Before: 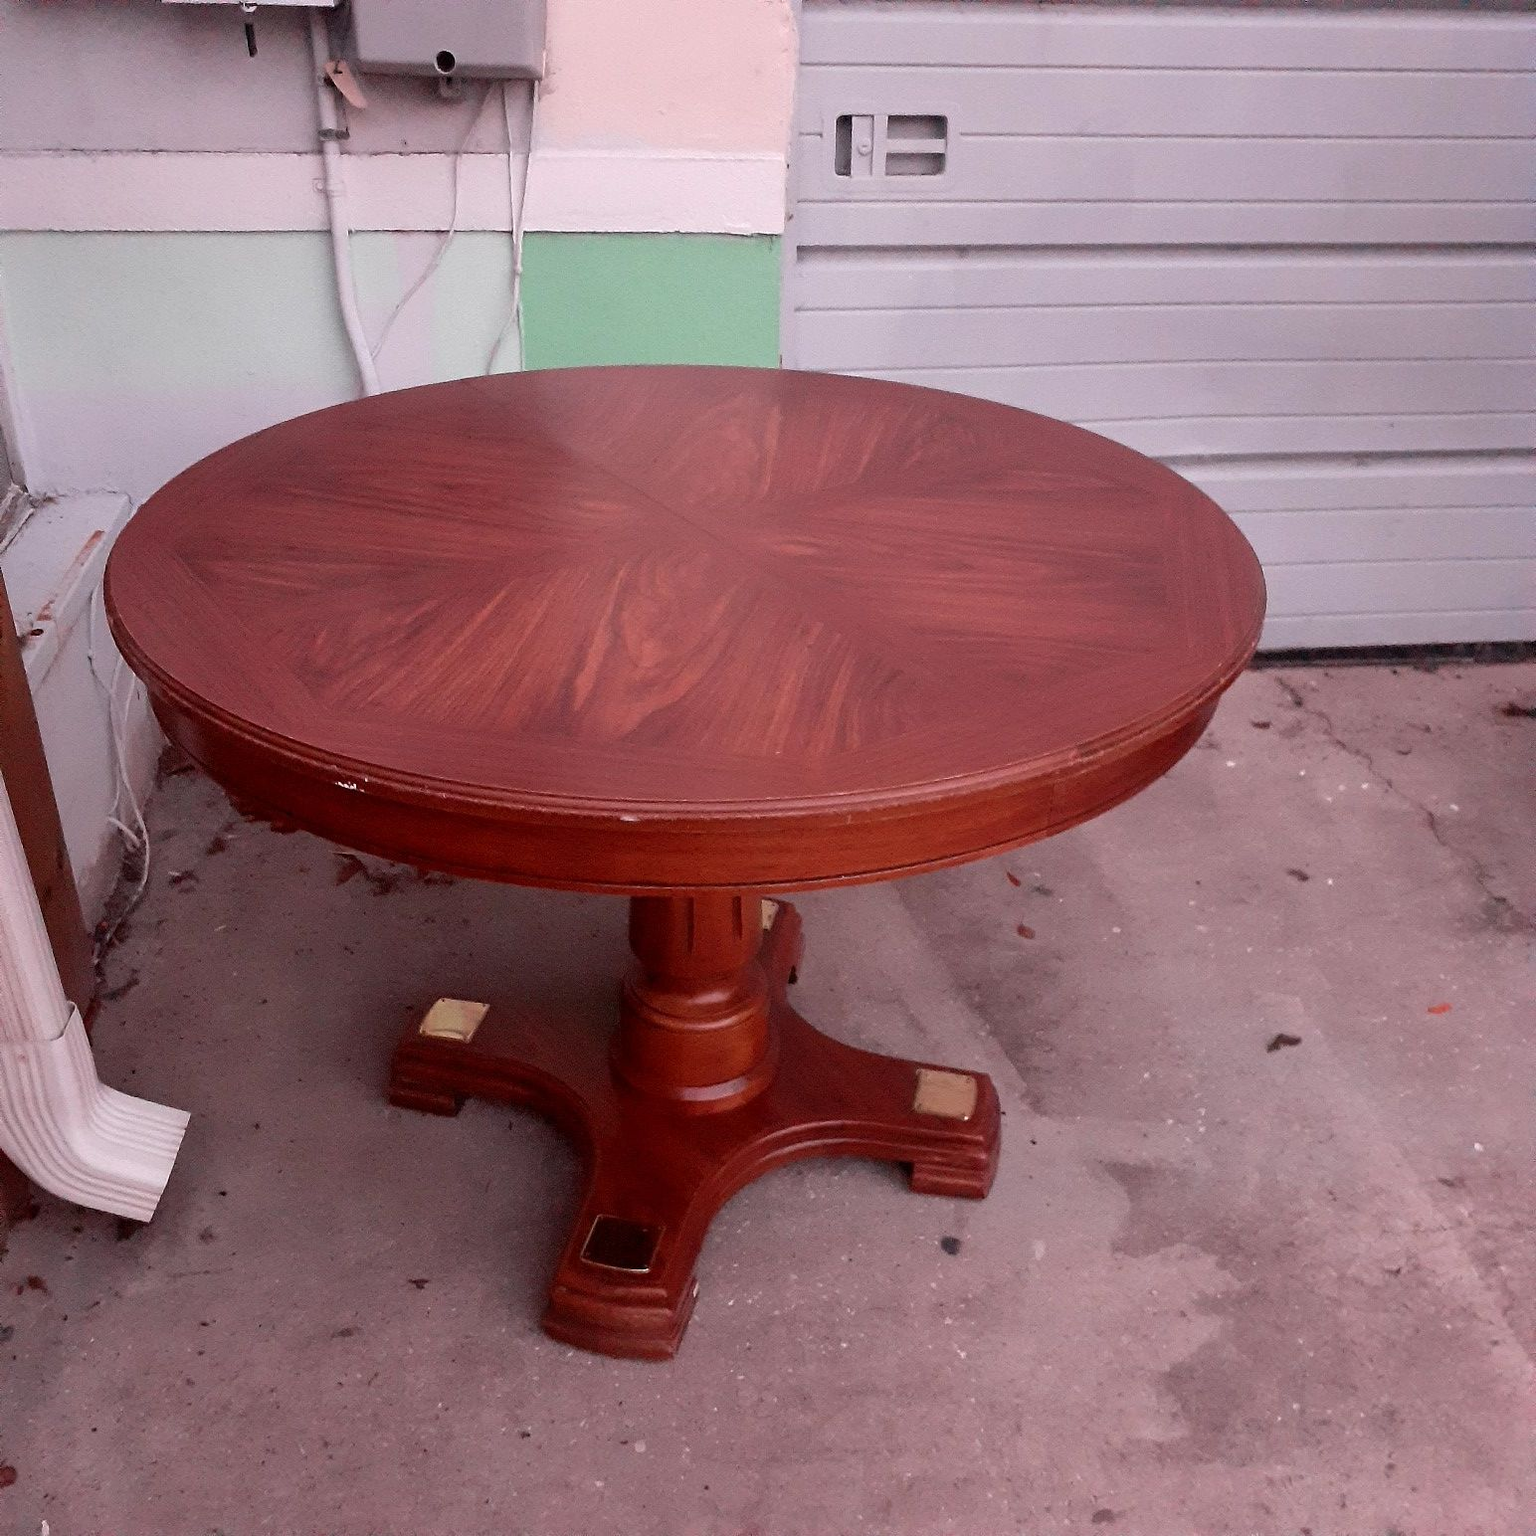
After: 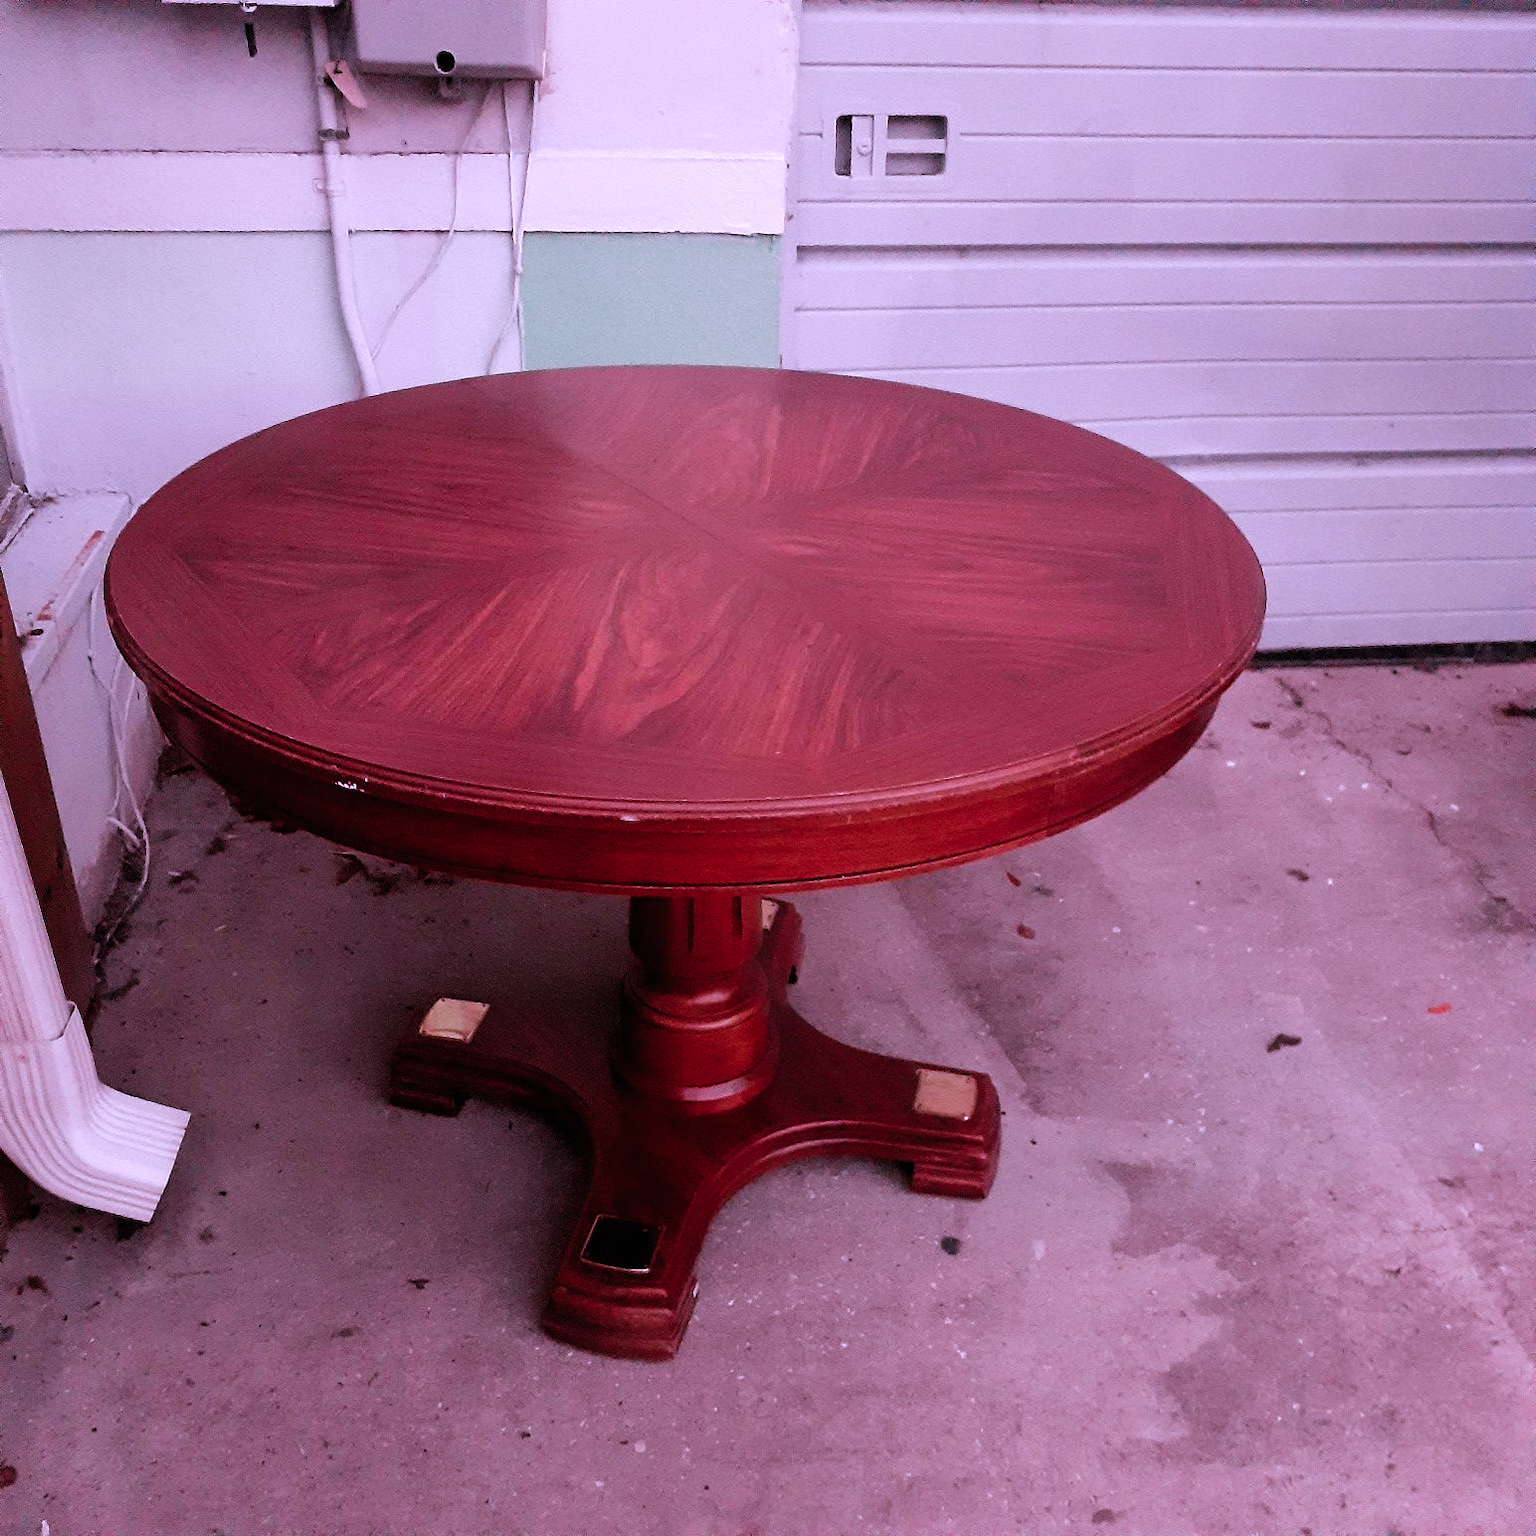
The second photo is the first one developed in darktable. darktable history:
color correction: highlights a* 15.02, highlights b* -25.17
filmic rgb: black relative exposure -7.98 EV, white relative exposure 2.35 EV, threshold 3.03 EV, hardness 6.61, preserve chrominance no, color science v5 (2021), contrast in shadows safe, contrast in highlights safe, enable highlight reconstruction true
